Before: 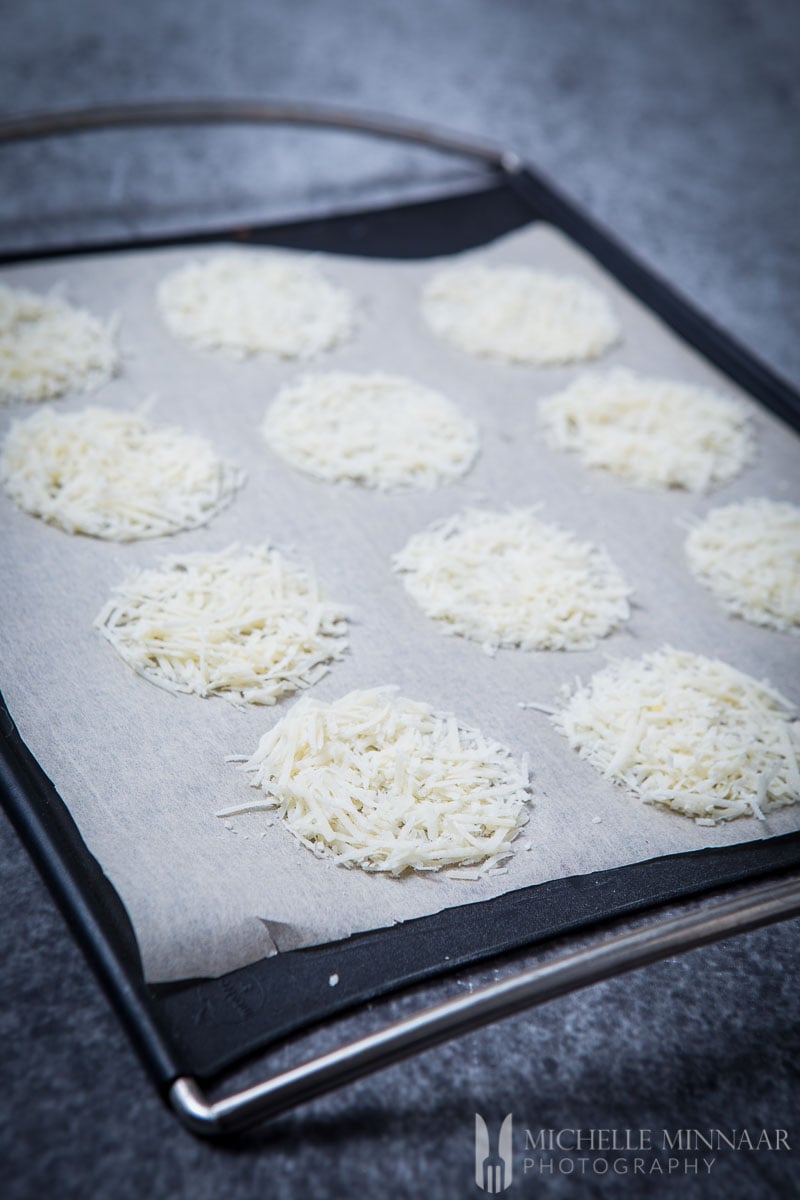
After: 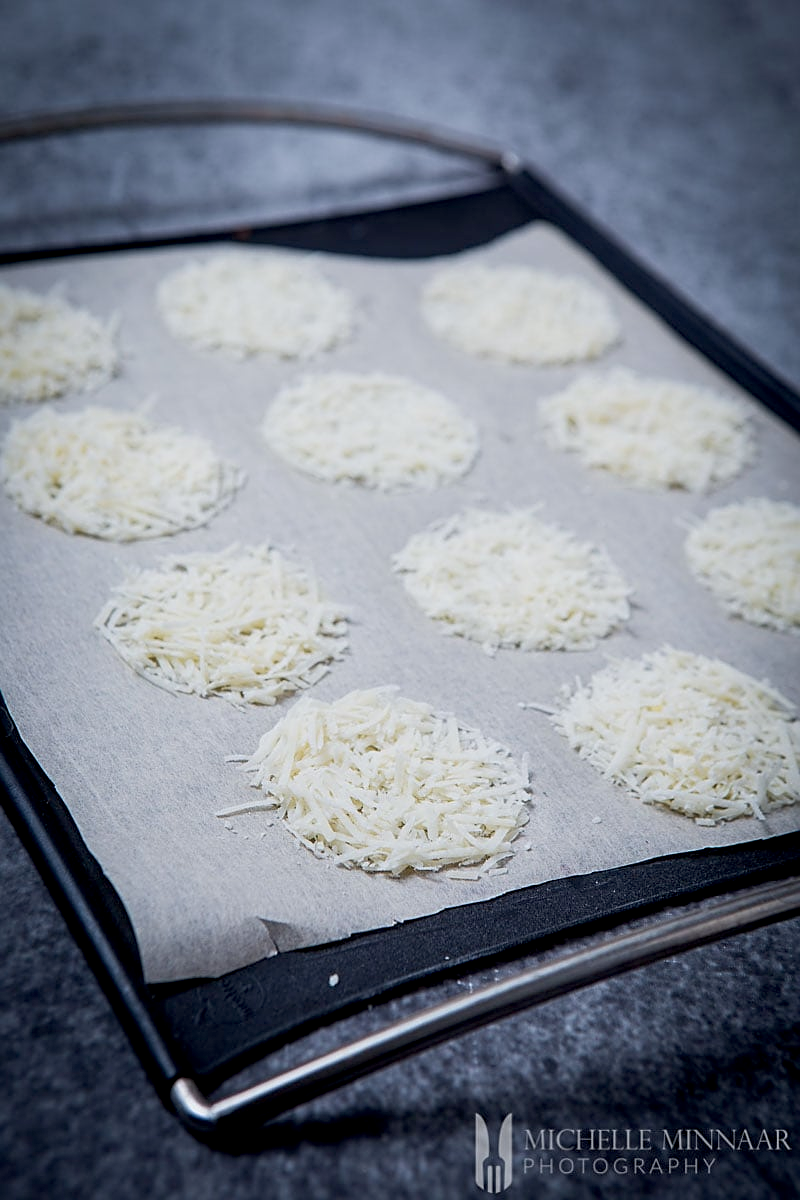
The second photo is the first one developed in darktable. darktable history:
exposure: black level correction 0.009, exposure -0.159 EV, compensate highlight preservation false
sharpen: on, module defaults
